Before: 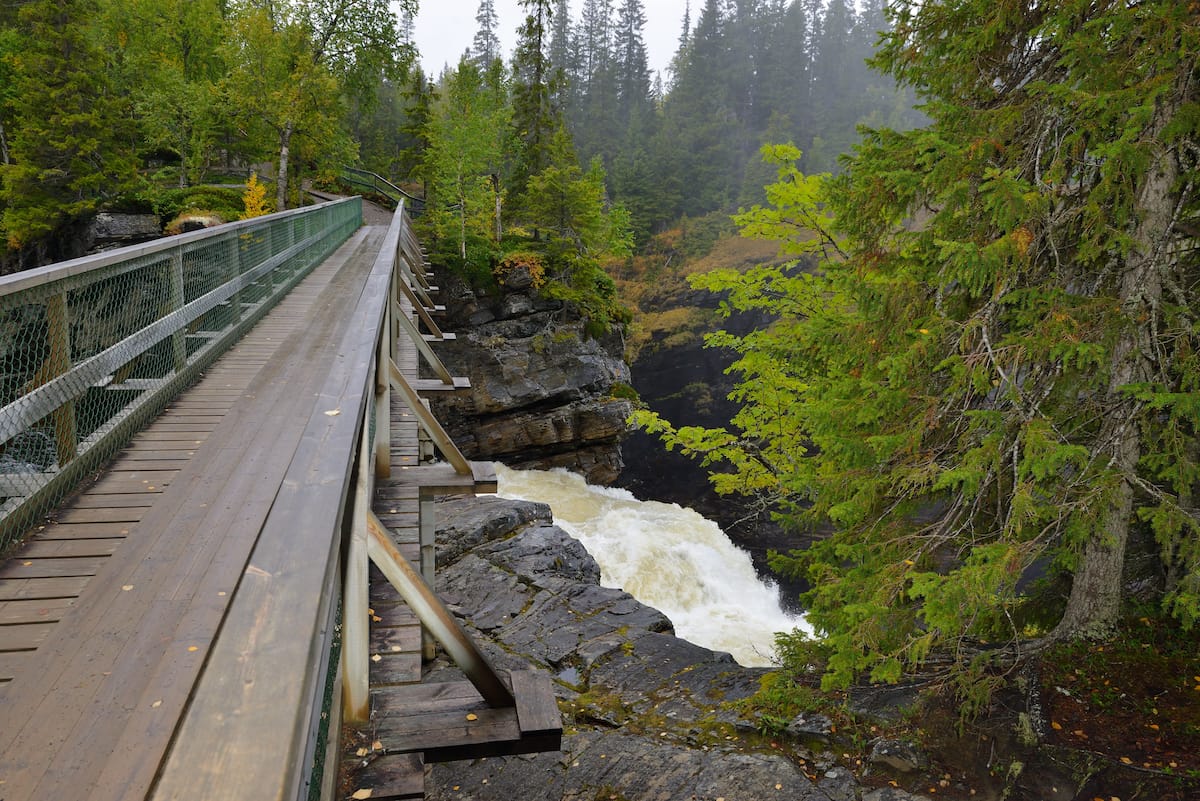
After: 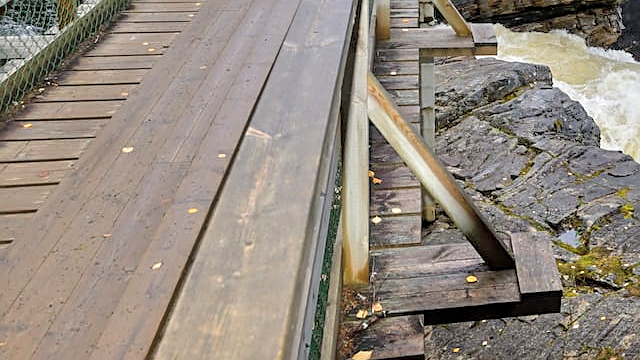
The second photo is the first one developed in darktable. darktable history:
crop and rotate: top 54.778%, right 46.61%, bottom 0.159%
tone equalizer: -7 EV 0.15 EV, -6 EV 0.6 EV, -5 EV 1.15 EV, -4 EV 1.33 EV, -3 EV 1.15 EV, -2 EV 0.6 EV, -1 EV 0.15 EV, mask exposure compensation -0.5 EV
local contrast: on, module defaults
sharpen: on, module defaults
